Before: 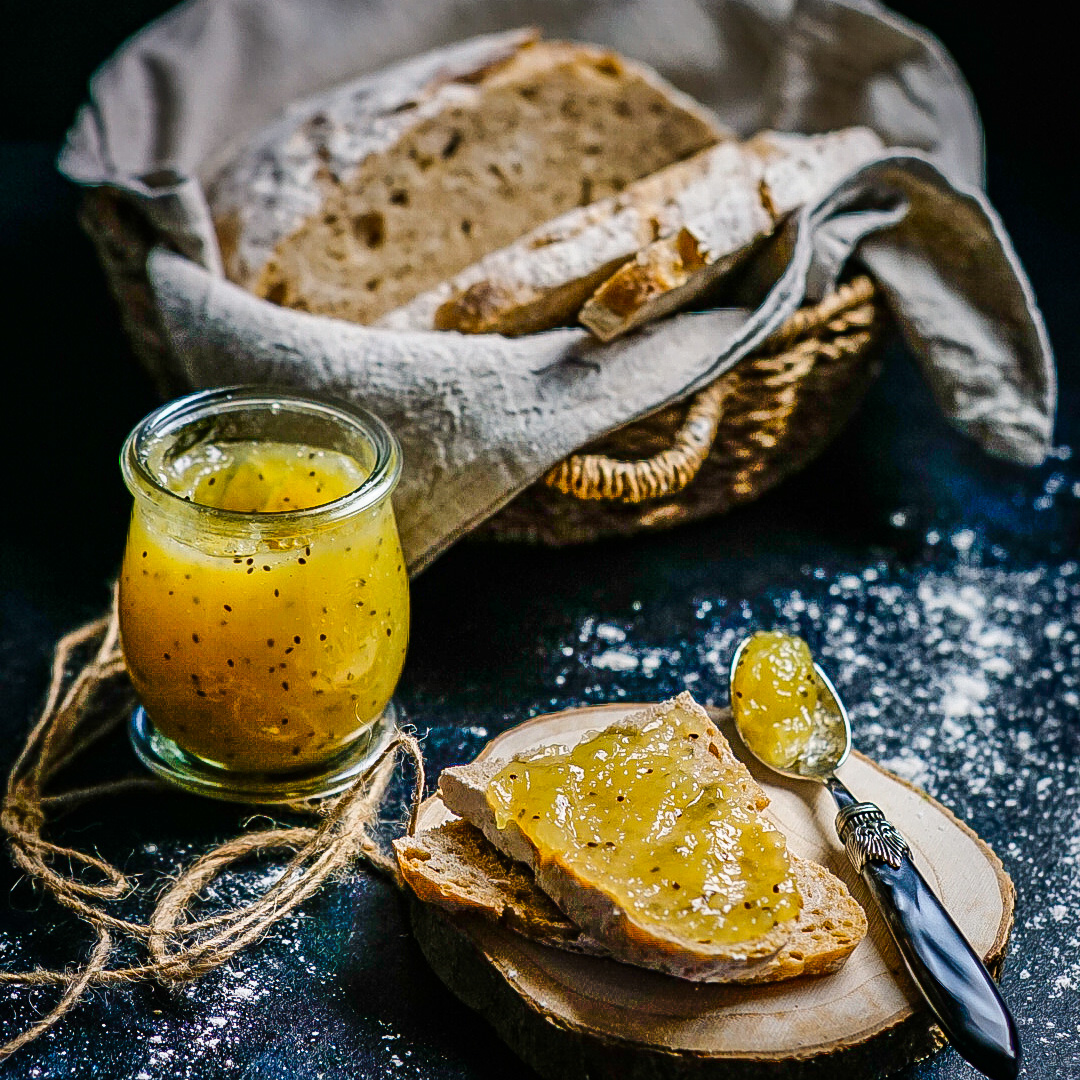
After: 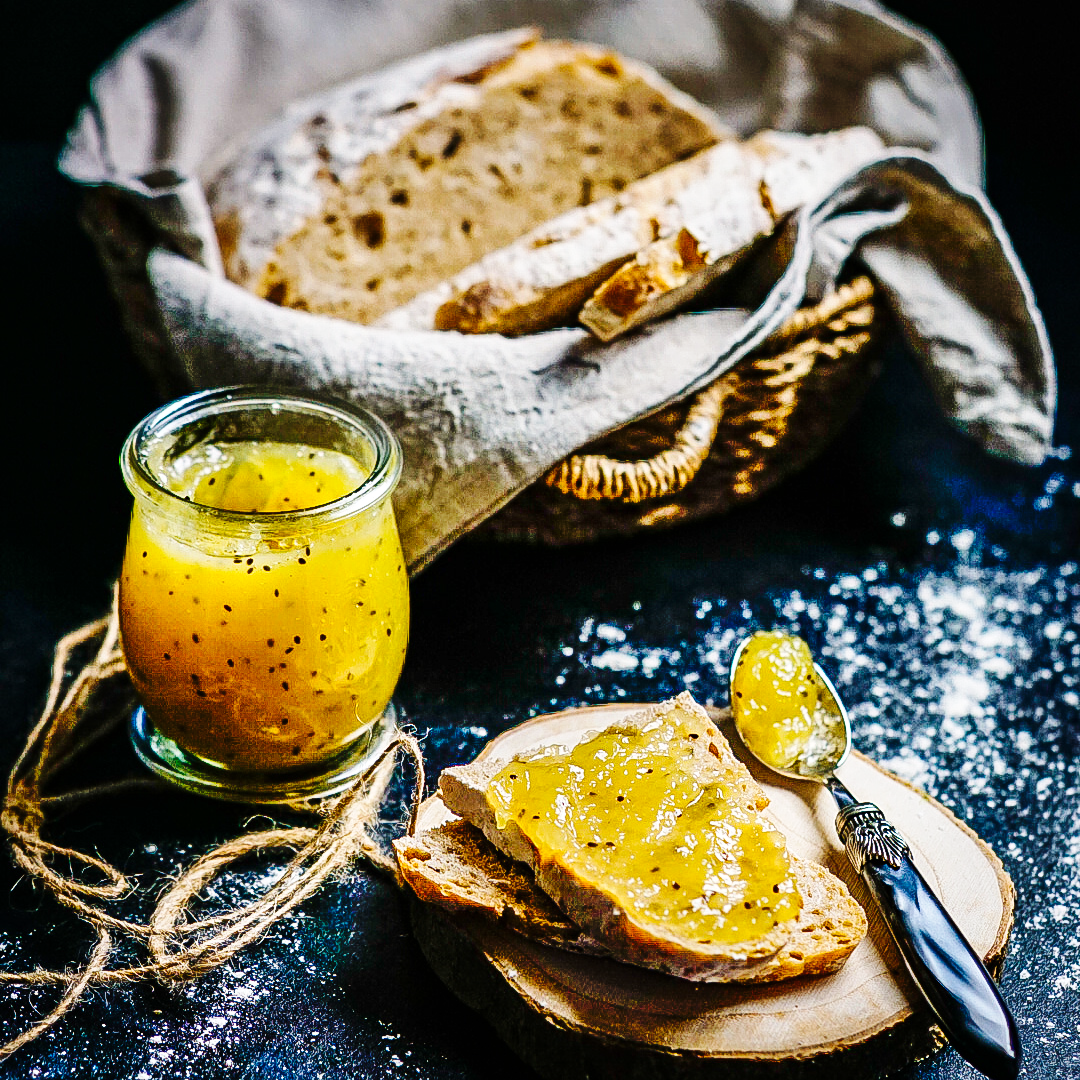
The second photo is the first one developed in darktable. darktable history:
exposure: exposure 0.127 EV, compensate highlight preservation false
color balance rgb: global vibrance 0.5%
base curve: curves: ch0 [(0, 0) (0.036, 0.025) (0.121, 0.166) (0.206, 0.329) (0.605, 0.79) (1, 1)], preserve colors none
